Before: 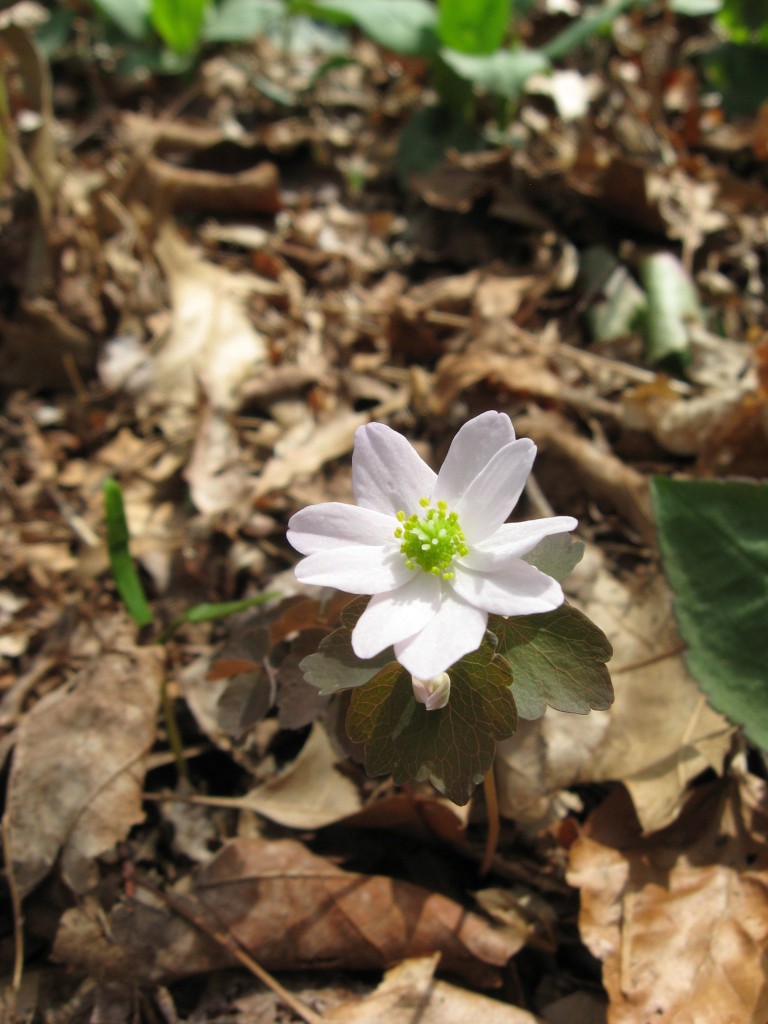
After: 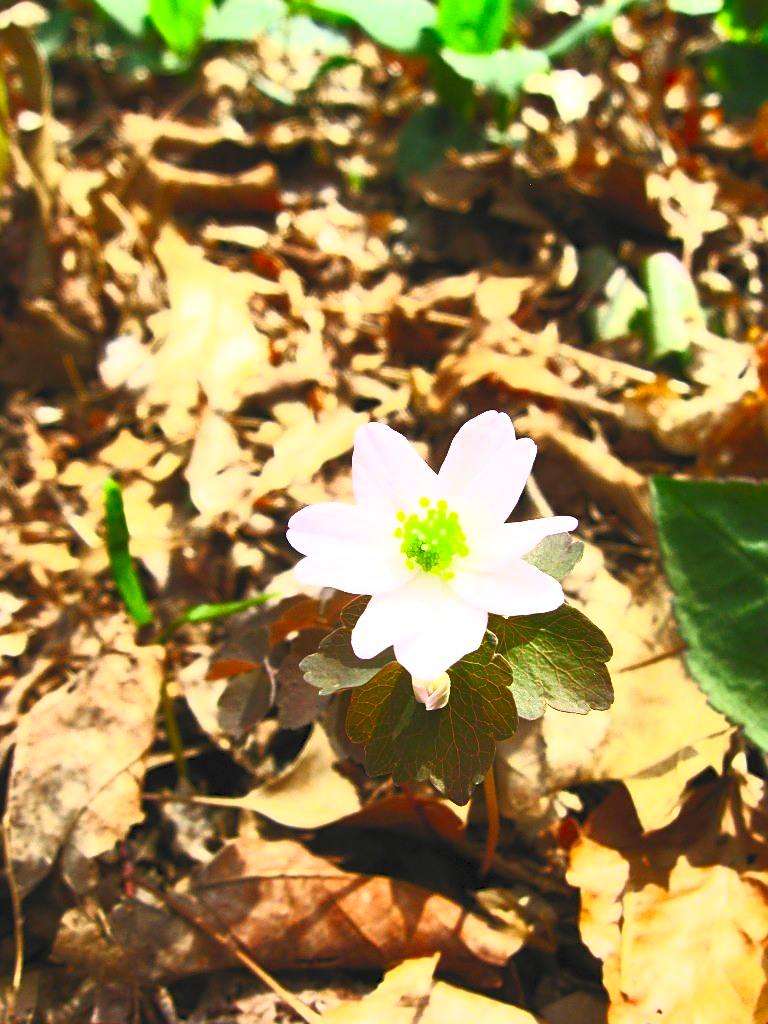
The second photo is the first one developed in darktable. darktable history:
sharpen: on, module defaults
shadows and highlights: shadows 3.78, highlights -17.44, soften with gaussian
contrast brightness saturation: contrast 0.985, brightness 0.995, saturation 0.985
